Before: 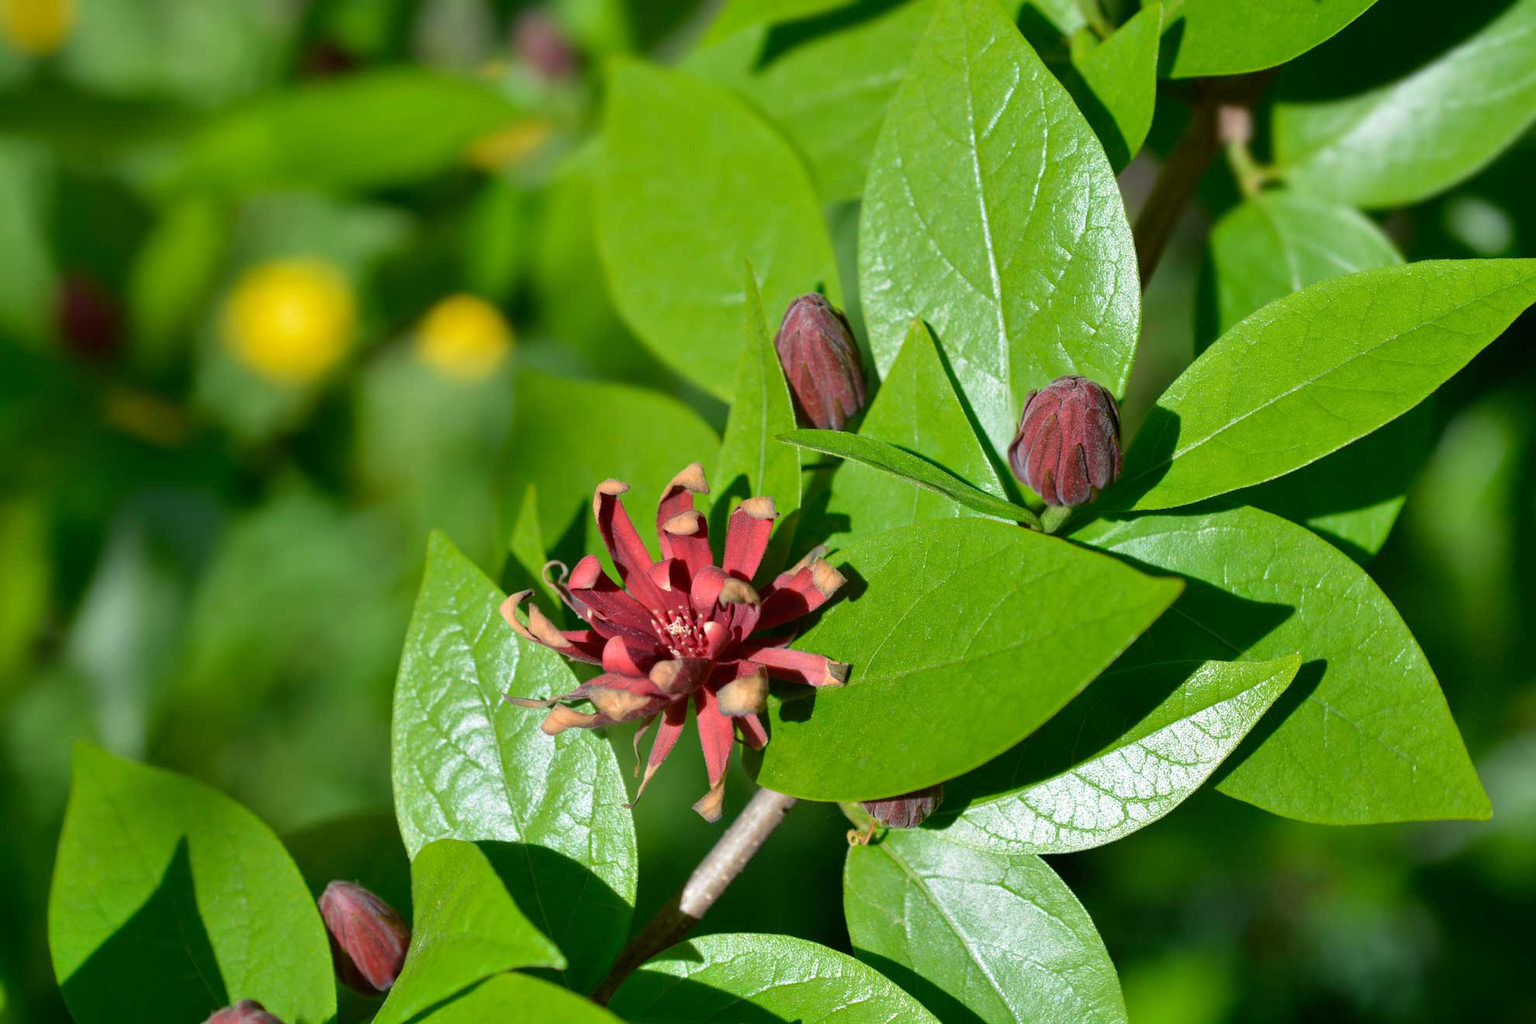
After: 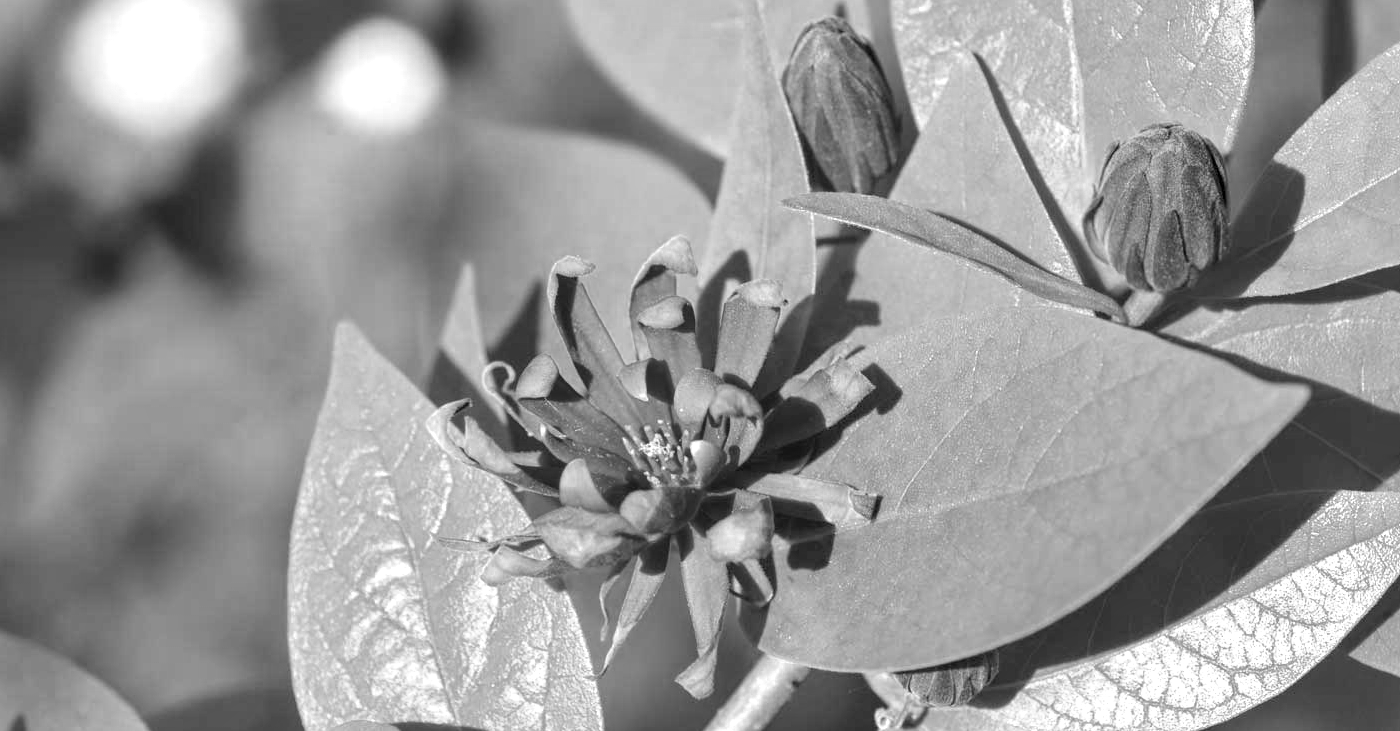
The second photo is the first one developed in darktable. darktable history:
crop: left 10.963%, top 27.405%, right 18.313%, bottom 17.164%
tone equalizer: edges refinement/feathering 500, mask exposure compensation -1.57 EV, preserve details no
exposure: black level correction 0, exposure 0.499 EV, compensate highlight preservation false
color zones: curves: ch0 [(0.002, 0.593) (0.143, 0.417) (0.285, 0.541) (0.455, 0.289) (0.608, 0.327) (0.727, 0.283) (0.869, 0.571) (1, 0.603)]; ch1 [(0, 0) (0.143, 0) (0.286, 0) (0.429, 0) (0.571, 0) (0.714, 0) (0.857, 0)]
local contrast: on, module defaults
contrast brightness saturation: brightness 0.125
shadows and highlights: shadows 25.26, highlights -23.26
